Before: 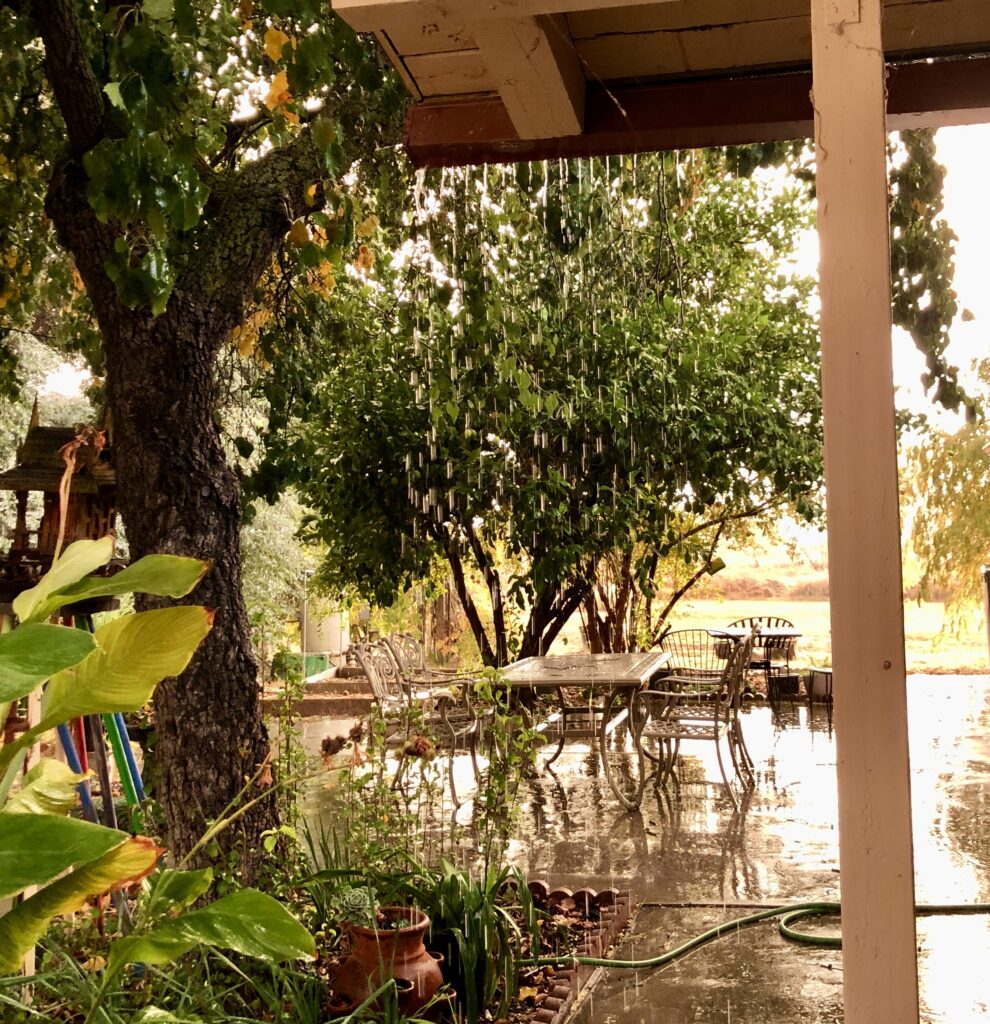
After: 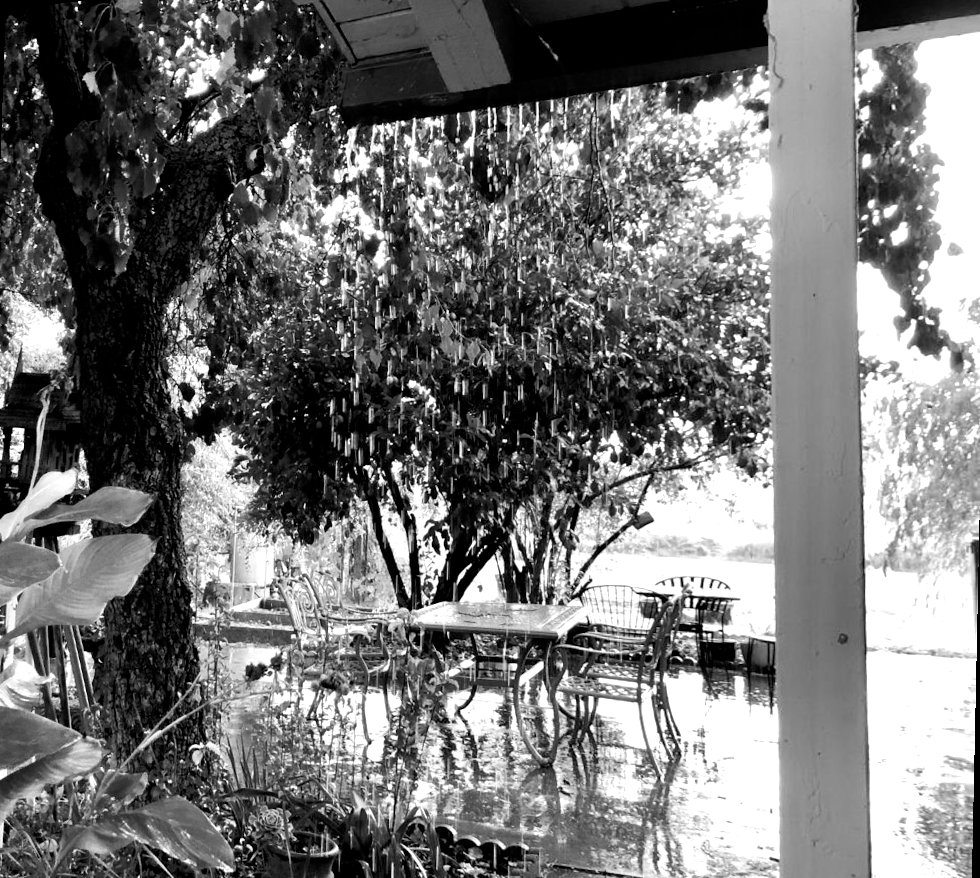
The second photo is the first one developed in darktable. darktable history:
color balance rgb: shadows lift › luminance -41.13%, shadows lift › chroma 14.13%, shadows lift › hue 260°, power › luminance -3.76%, power › chroma 0.56%, power › hue 40.37°, highlights gain › luminance 16.81%, highlights gain › chroma 2.94%, highlights gain › hue 260°, global offset › luminance -0.29%, global offset › chroma 0.31%, global offset › hue 260°, perceptual saturation grading › global saturation 20%, perceptual saturation grading › highlights -13.92%, perceptual saturation grading › shadows 50%
exposure: exposure 0.3 EV, compensate highlight preservation false
rotate and perspective: rotation 1.69°, lens shift (vertical) -0.023, lens shift (horizontal) -0.291, crop left 0.025, crop right 0.988, crop top 0.092, crop bottom 0.842
monochrome: on, module defaults
